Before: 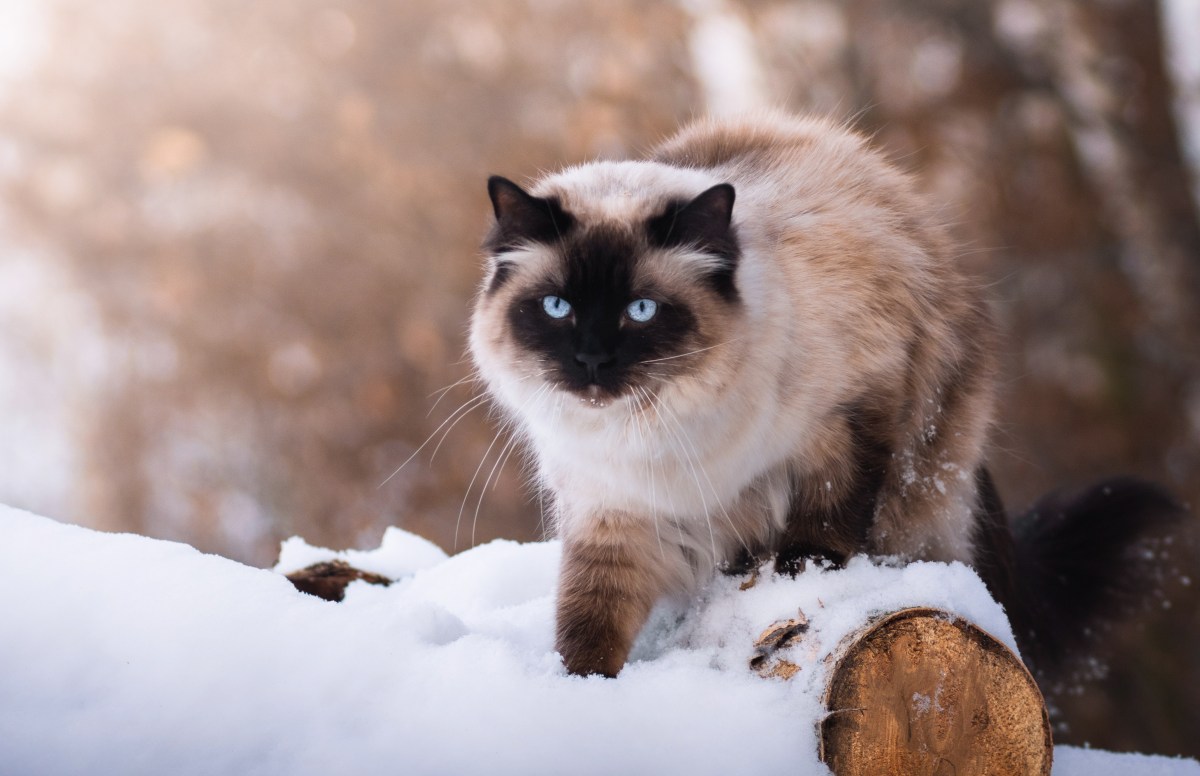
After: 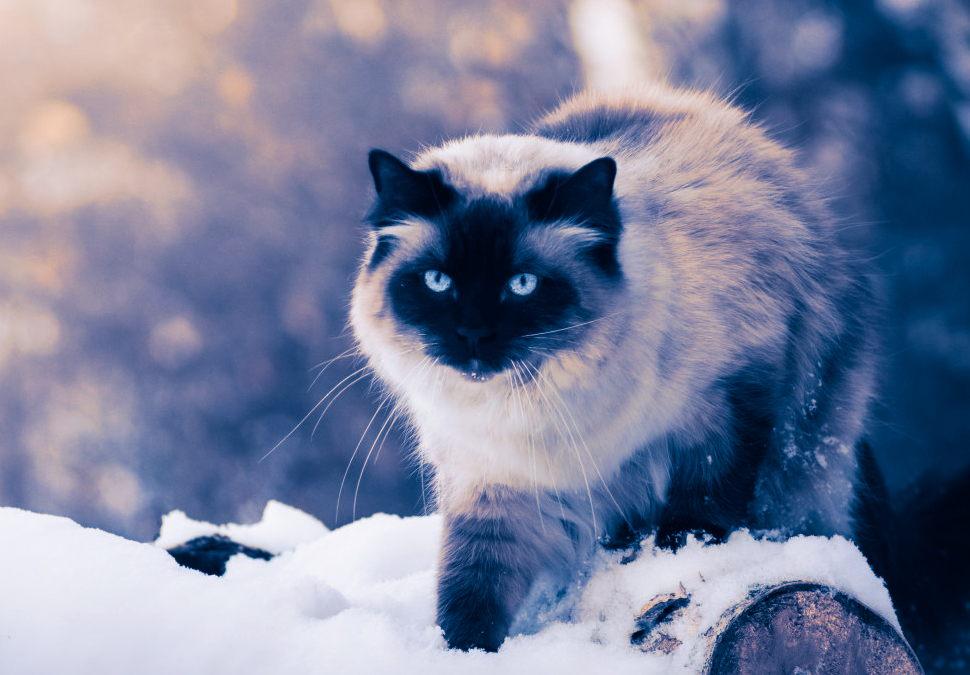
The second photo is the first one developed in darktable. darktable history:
split-toning: shadows › hue 226.8°, shadows › saturation 1, highlights › saturation 0, balance -61.41
crop: left 9.929%, top 3.475%, right 9.188%, bottom 9.529%
